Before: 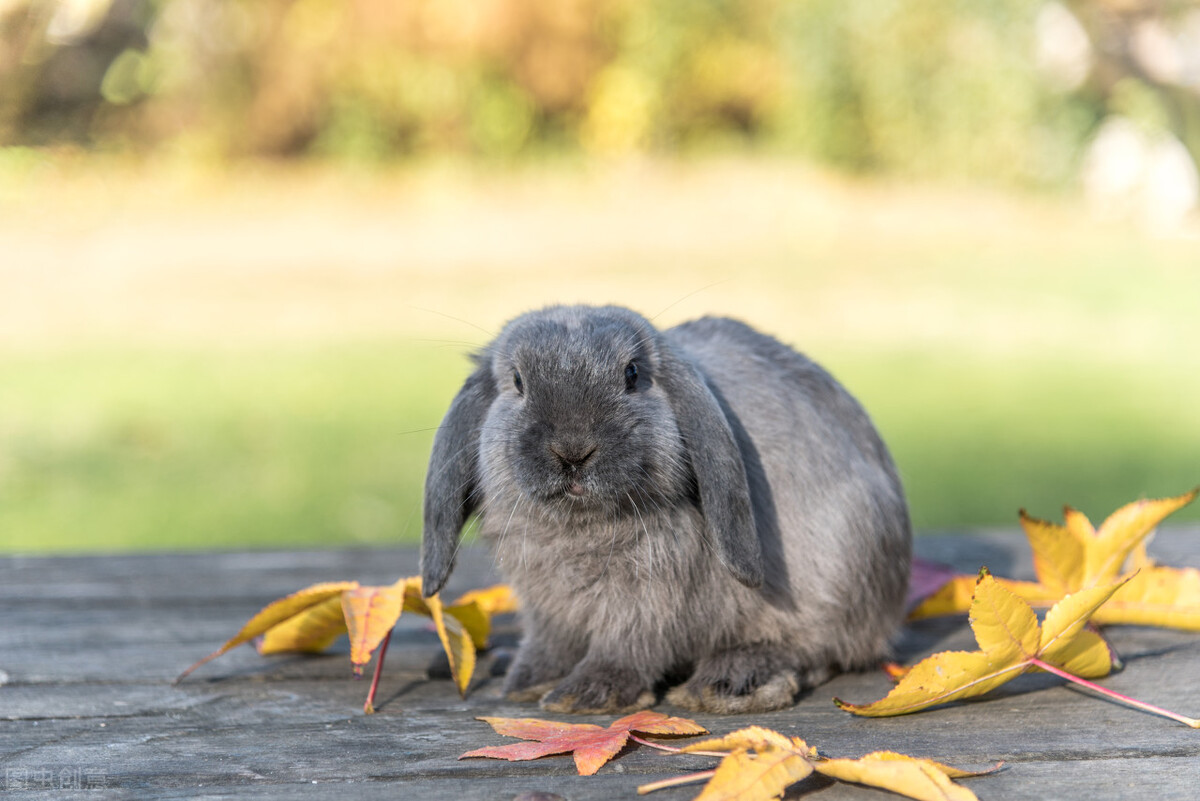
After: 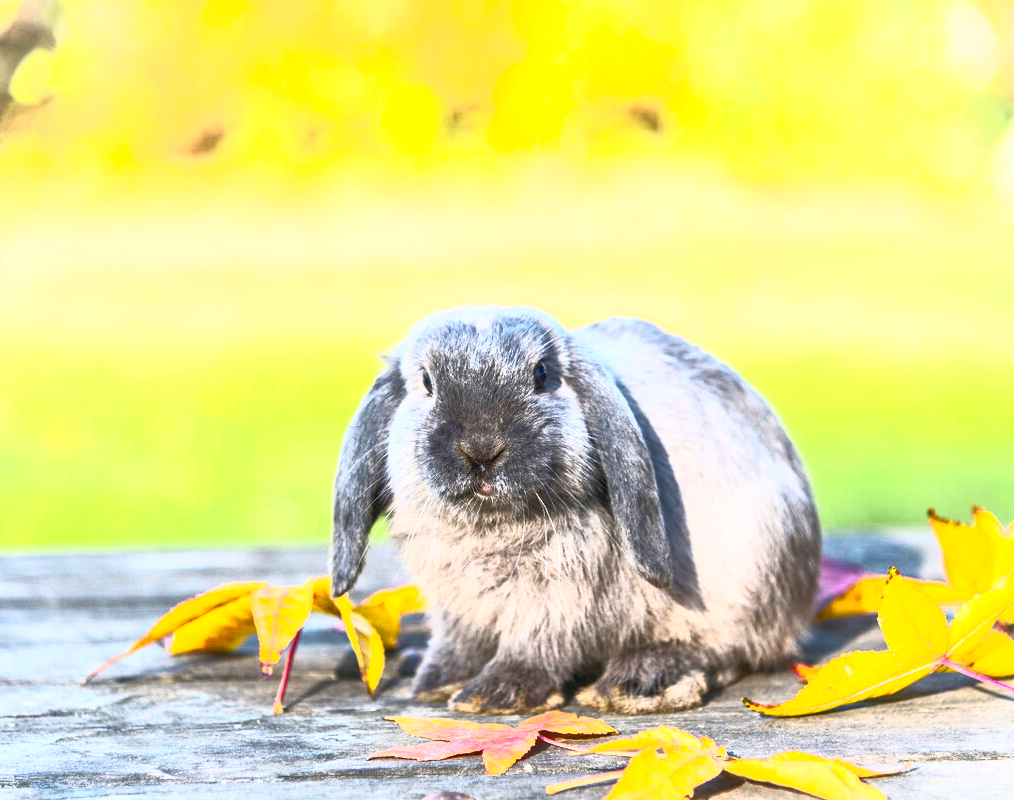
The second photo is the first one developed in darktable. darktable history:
contrast brightness saturation: contrast 0.986, brightness 0.985, saturation 0.982
shadows and highlights: radius 334.74, shadows 64.85, highlights 6.31, compress 87.53%, soften with gaussian
crop: left 7.625%, right 7.814%
